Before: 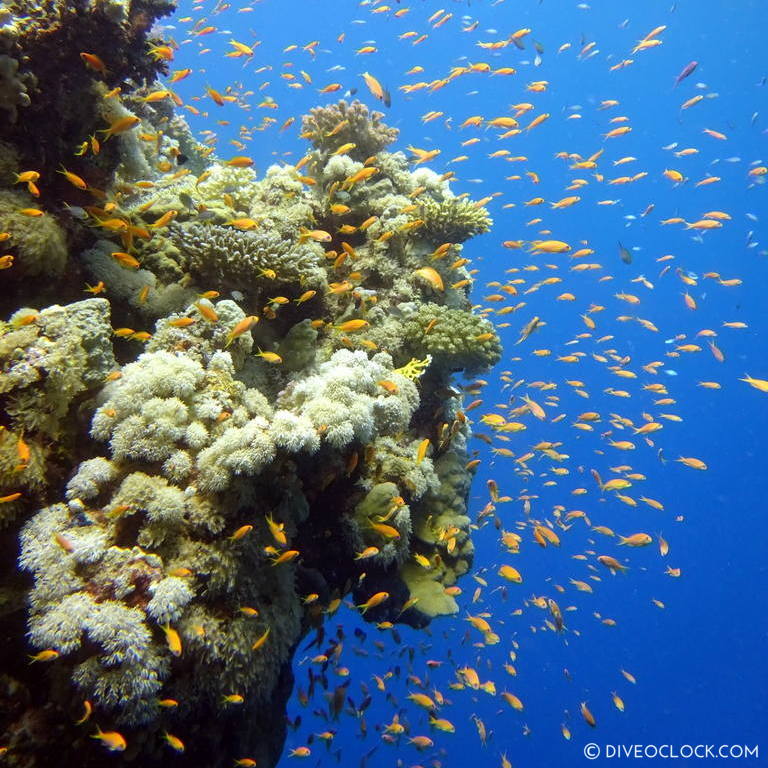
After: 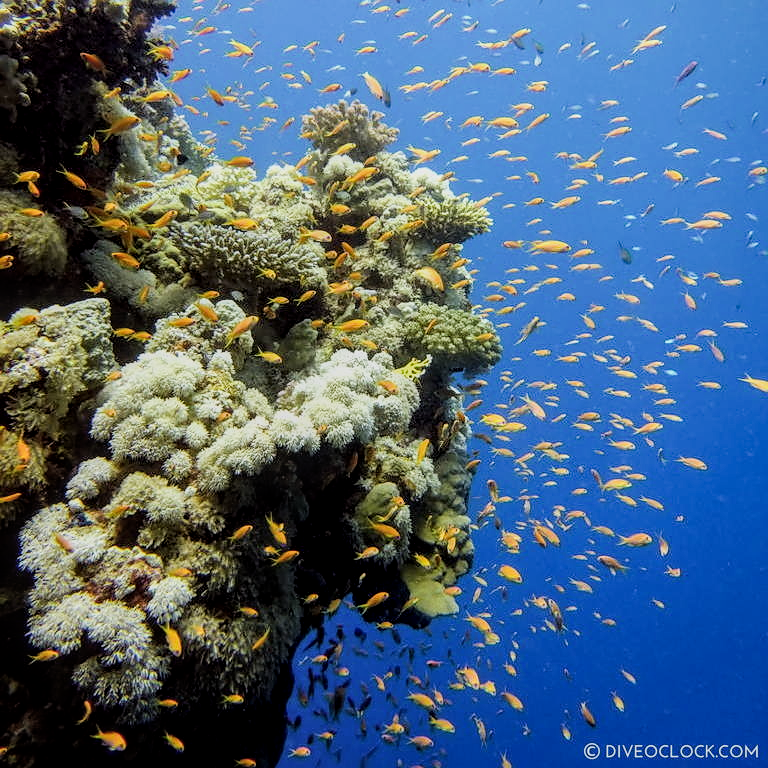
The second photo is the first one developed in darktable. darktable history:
filmic rgb: black relative exposure -7.65 EV, white relative exposure 3.99 EV, hardness 4.01, contrast 1.095, highlights saturation mix -30.25%
local contrast: detail 130%
sharpen: radius 1.024
